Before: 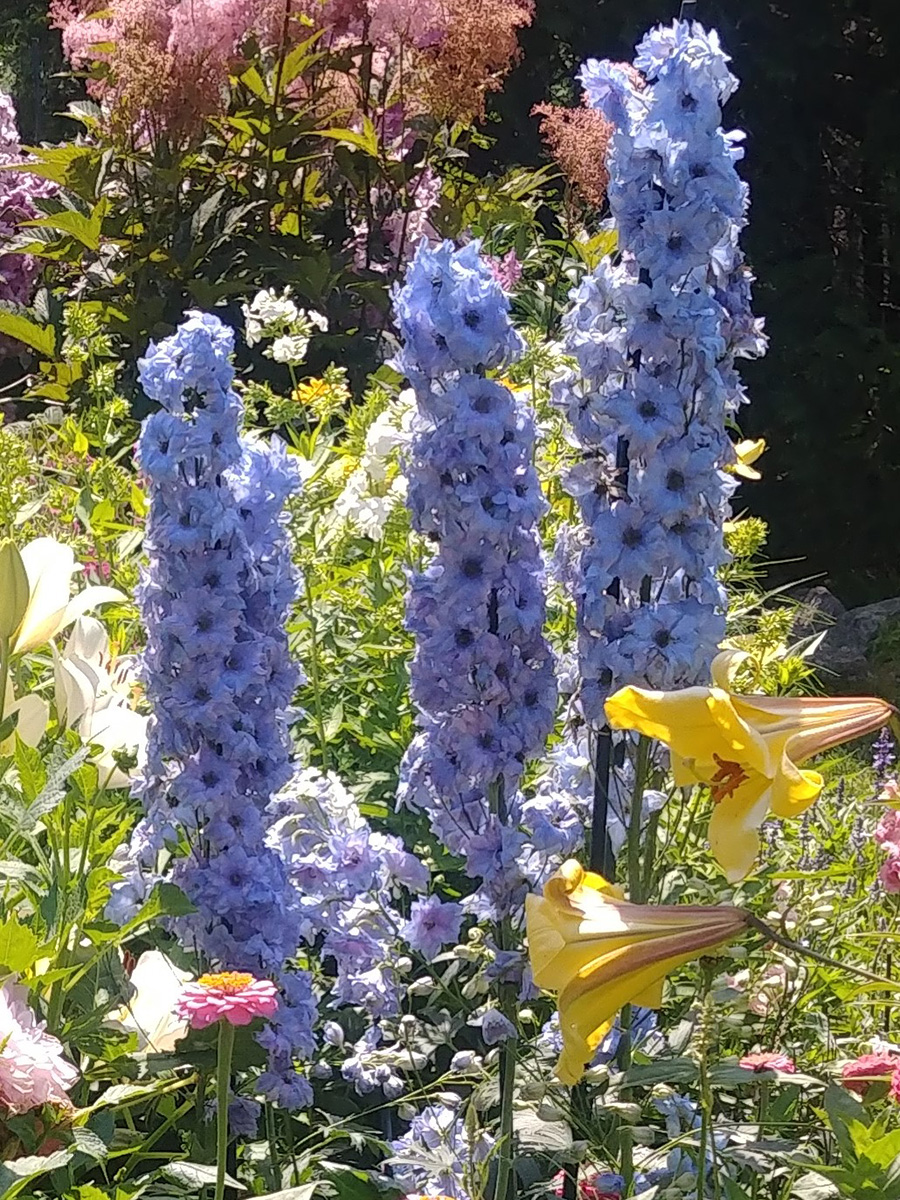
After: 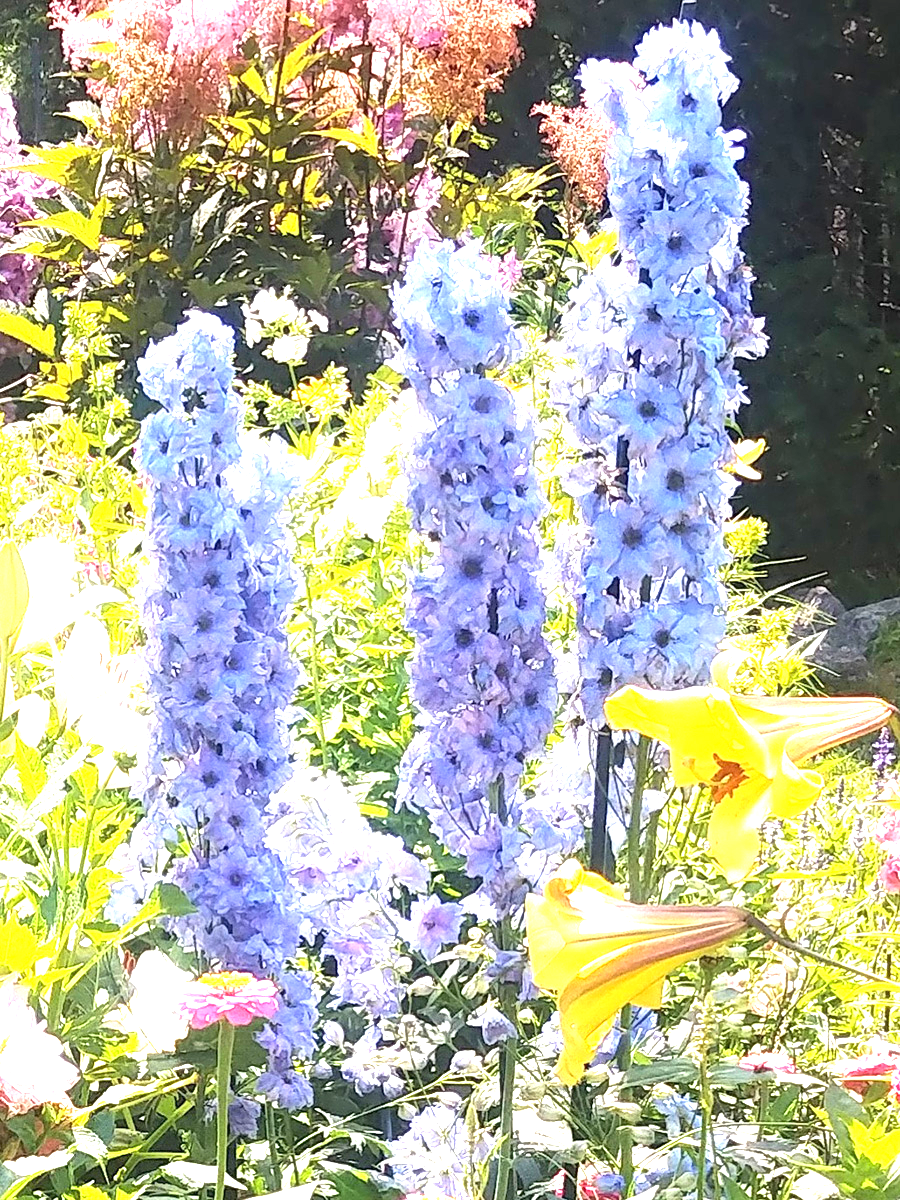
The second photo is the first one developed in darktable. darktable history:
exposure: exposure 1.995 EV, compensate exposure bias true, compensate highlight preservation false
